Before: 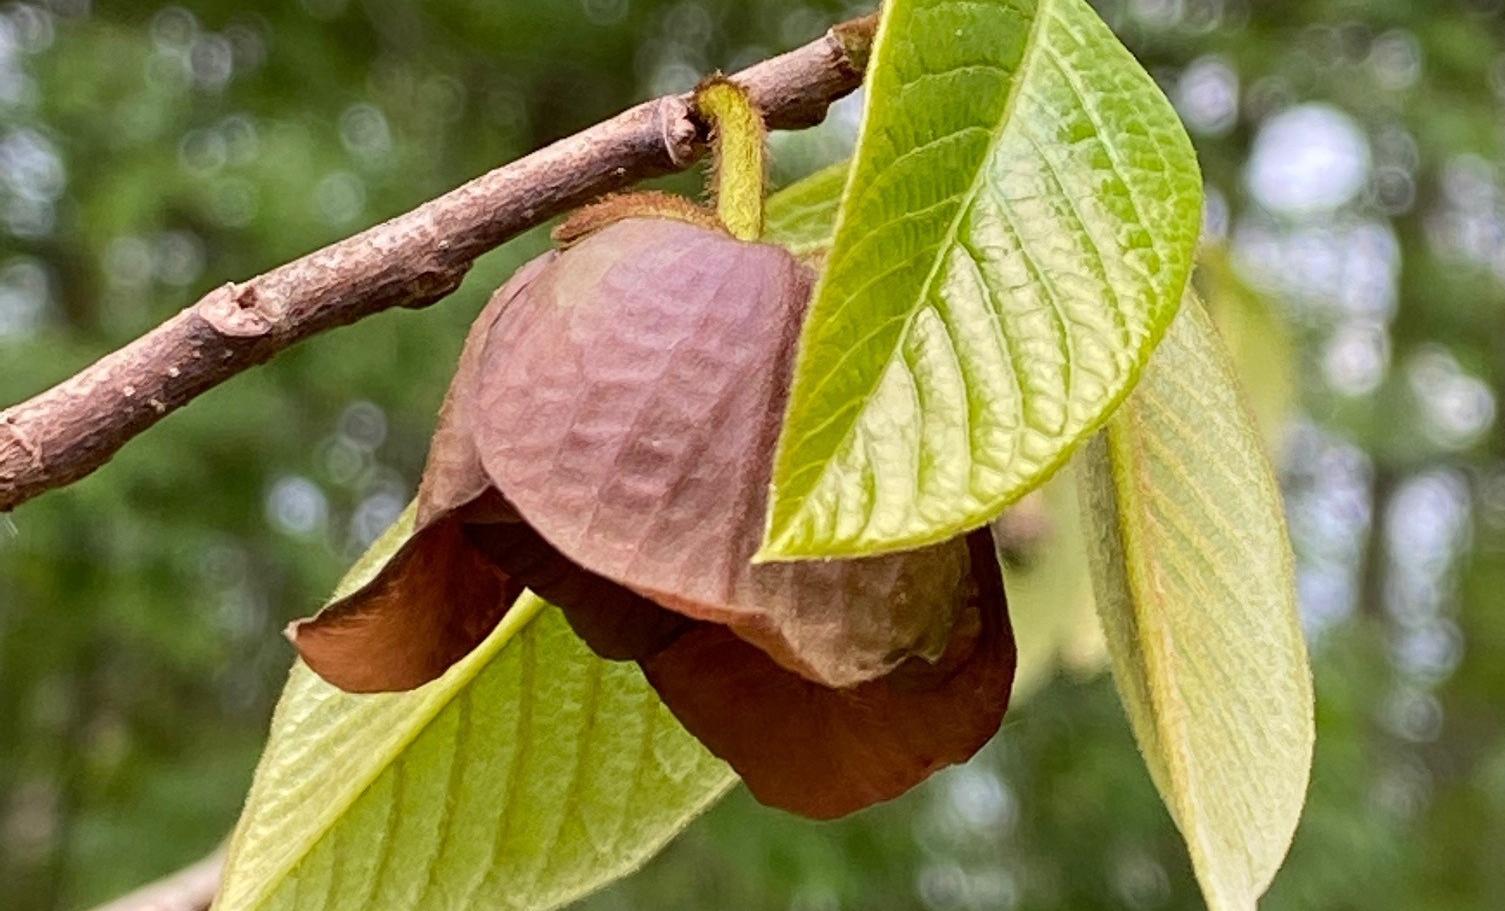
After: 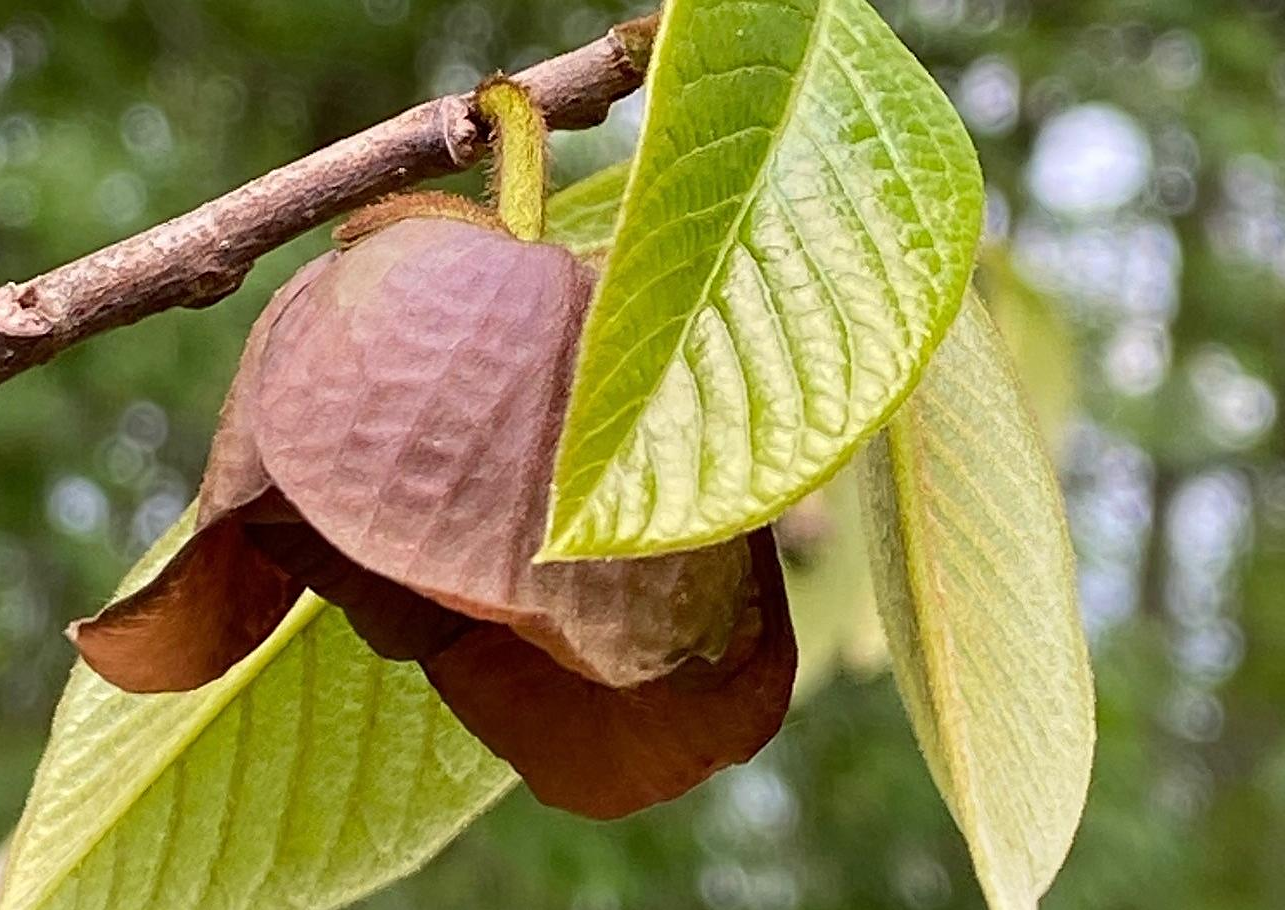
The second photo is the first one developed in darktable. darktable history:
sharpen: radius 1.855, amount 0.413, threshold 1.391
crop and rotate: left 14.605%
